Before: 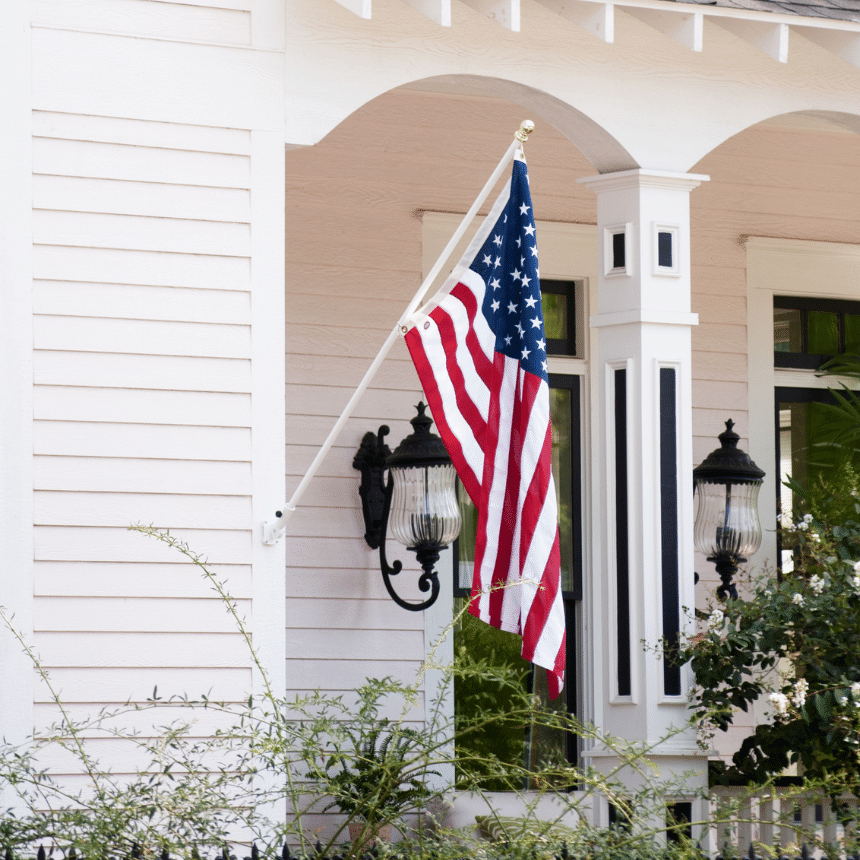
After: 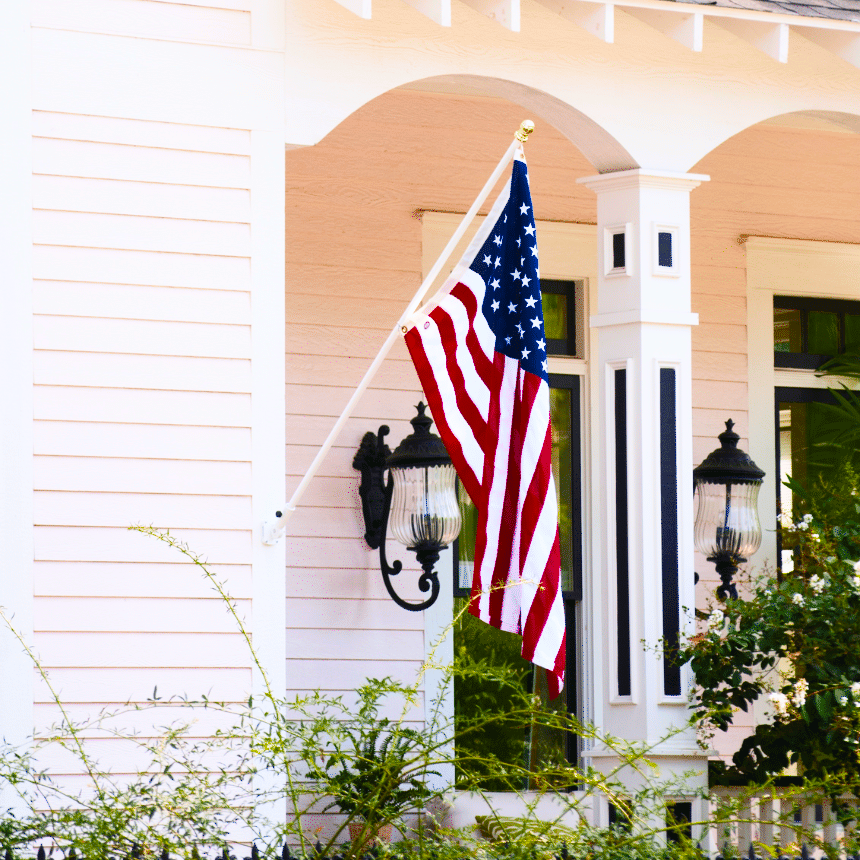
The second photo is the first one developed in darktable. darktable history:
contrast brightness saturation: contrast 0.197, brightness 0.165, saturation 0.223
color balance rgb: linear chroma grading › shadows 9.665%, linear chroma grading › highlights 10.201%, linear chroma grading › global chroma 14.627%, linear chroma grading › mid-tones 14.681%, perceptual saturation grading › global saturation 29.711%, saturation formula JzAzBz (2021)
